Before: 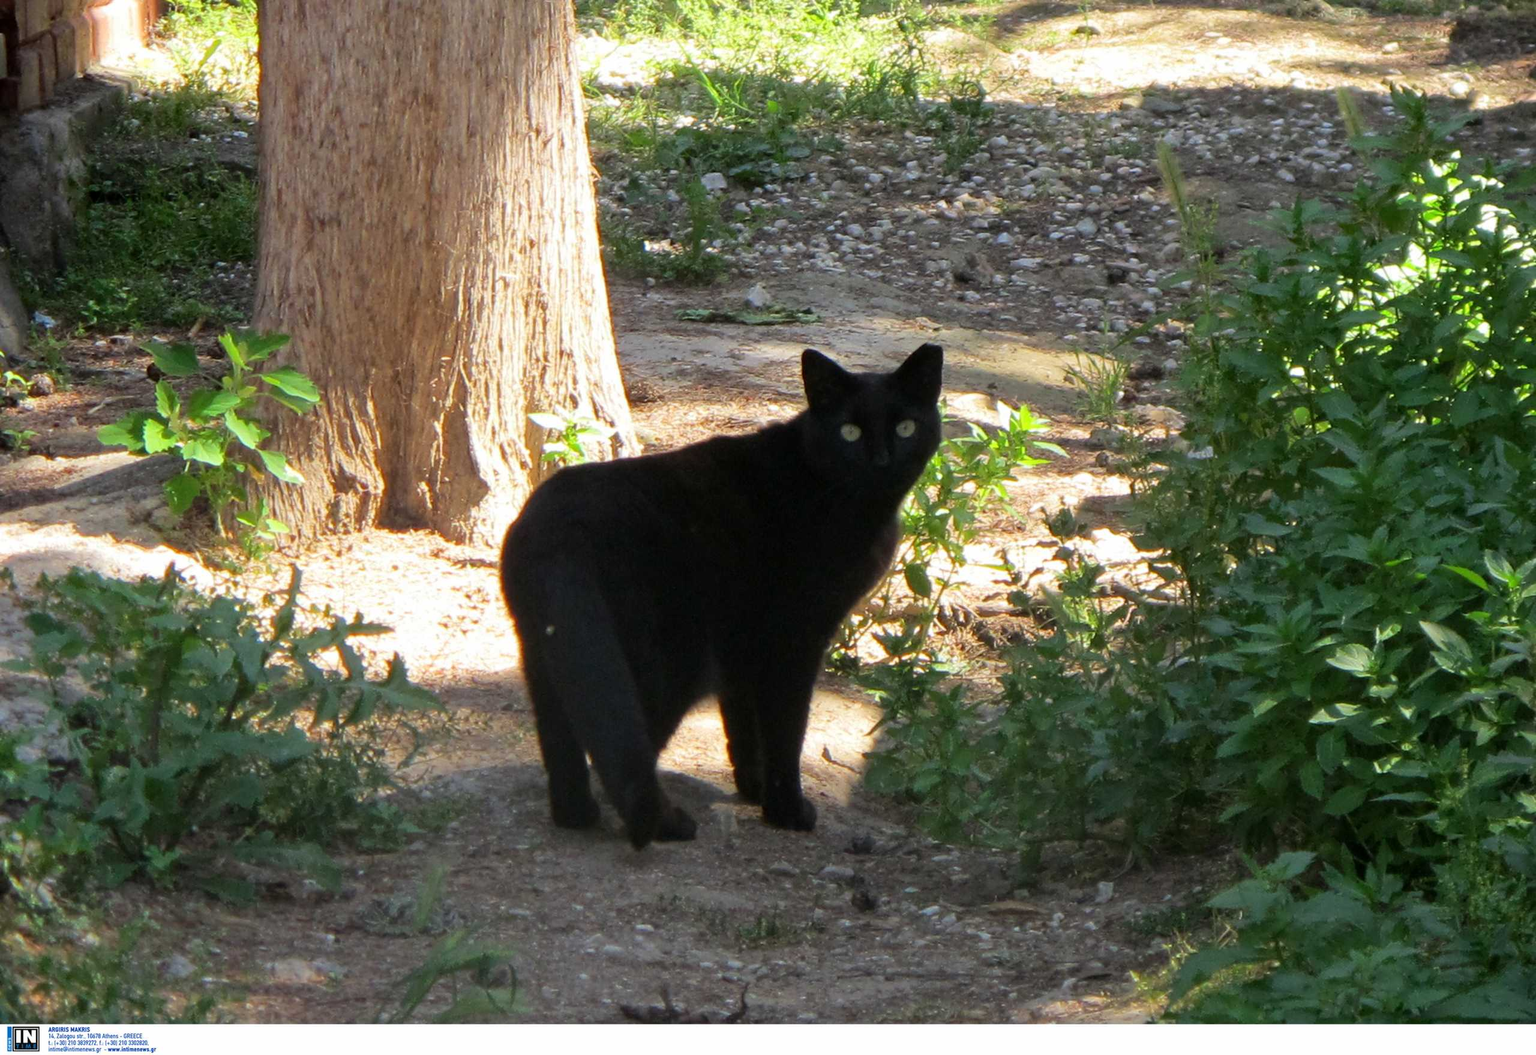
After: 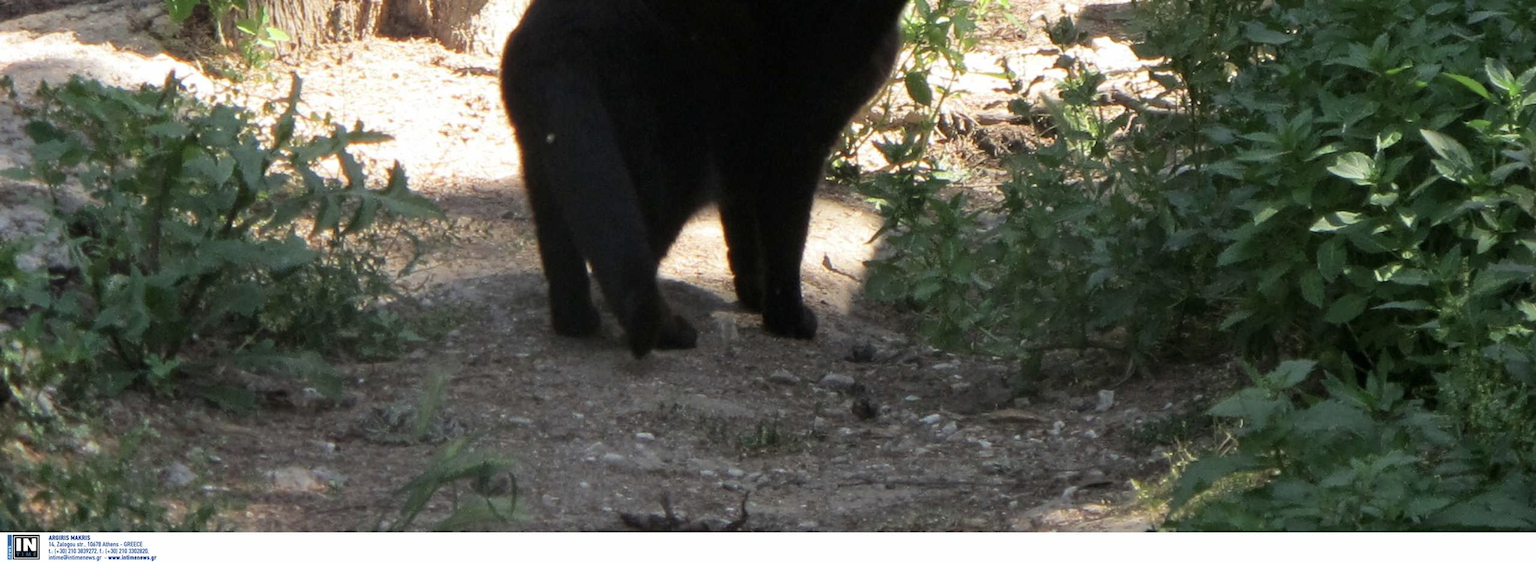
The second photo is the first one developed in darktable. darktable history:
contrast brightness saturation: contrast 0.097, saturation -0.293
crop and rotate: top 46.653%, right 0.008%
